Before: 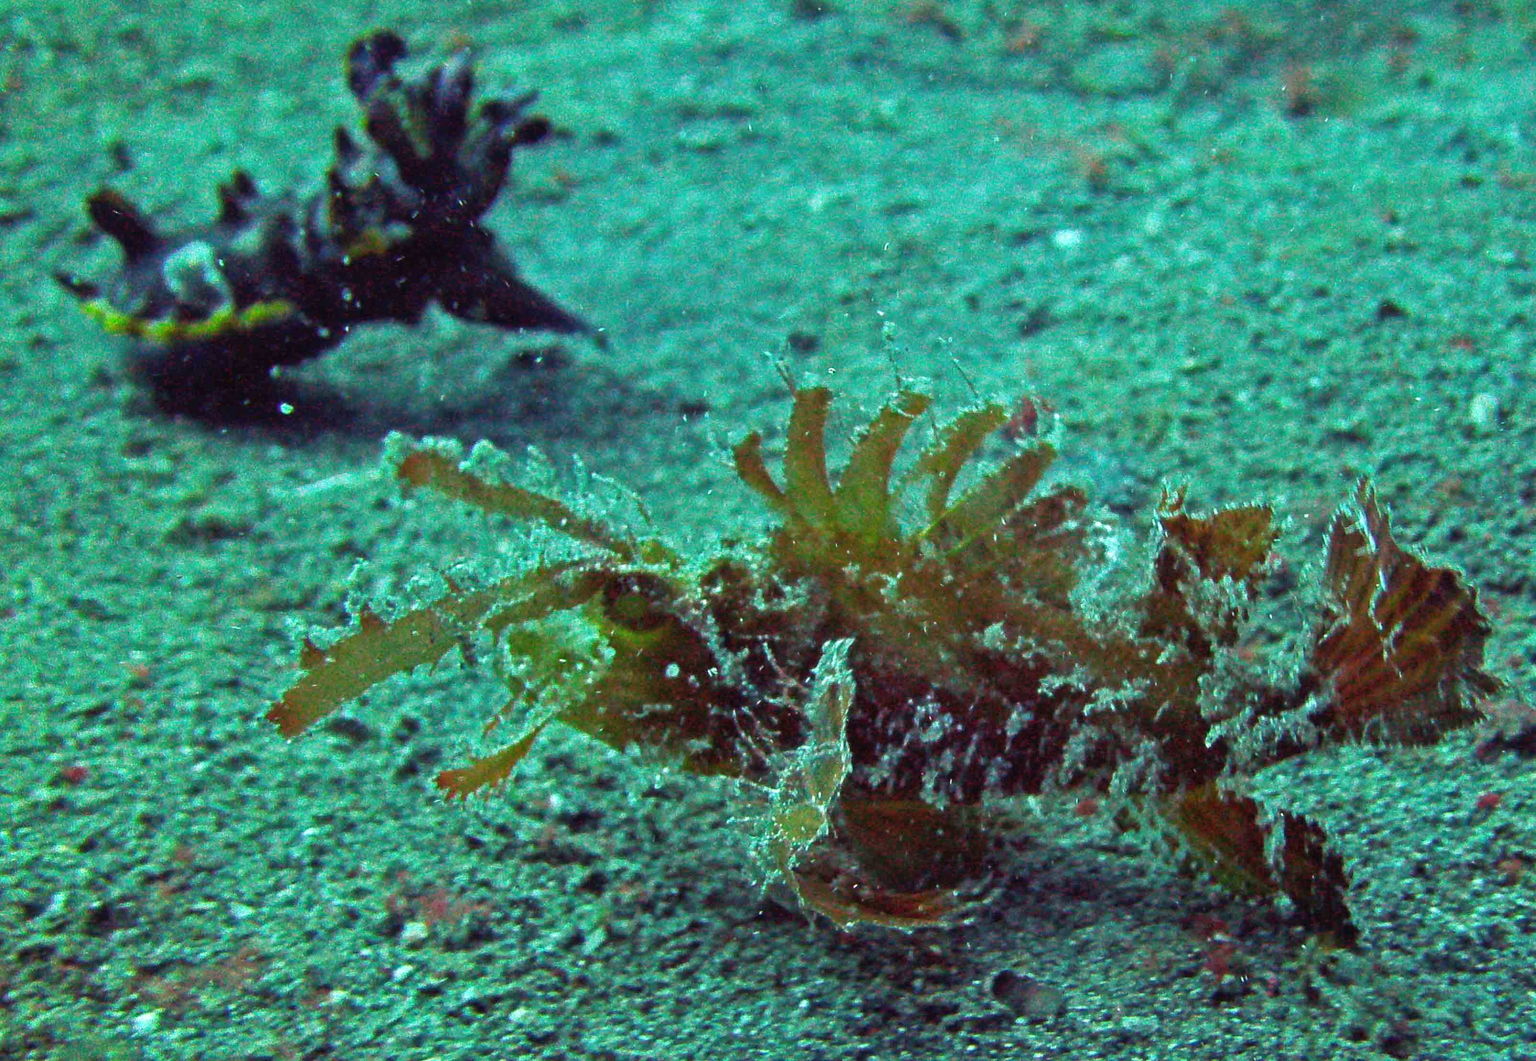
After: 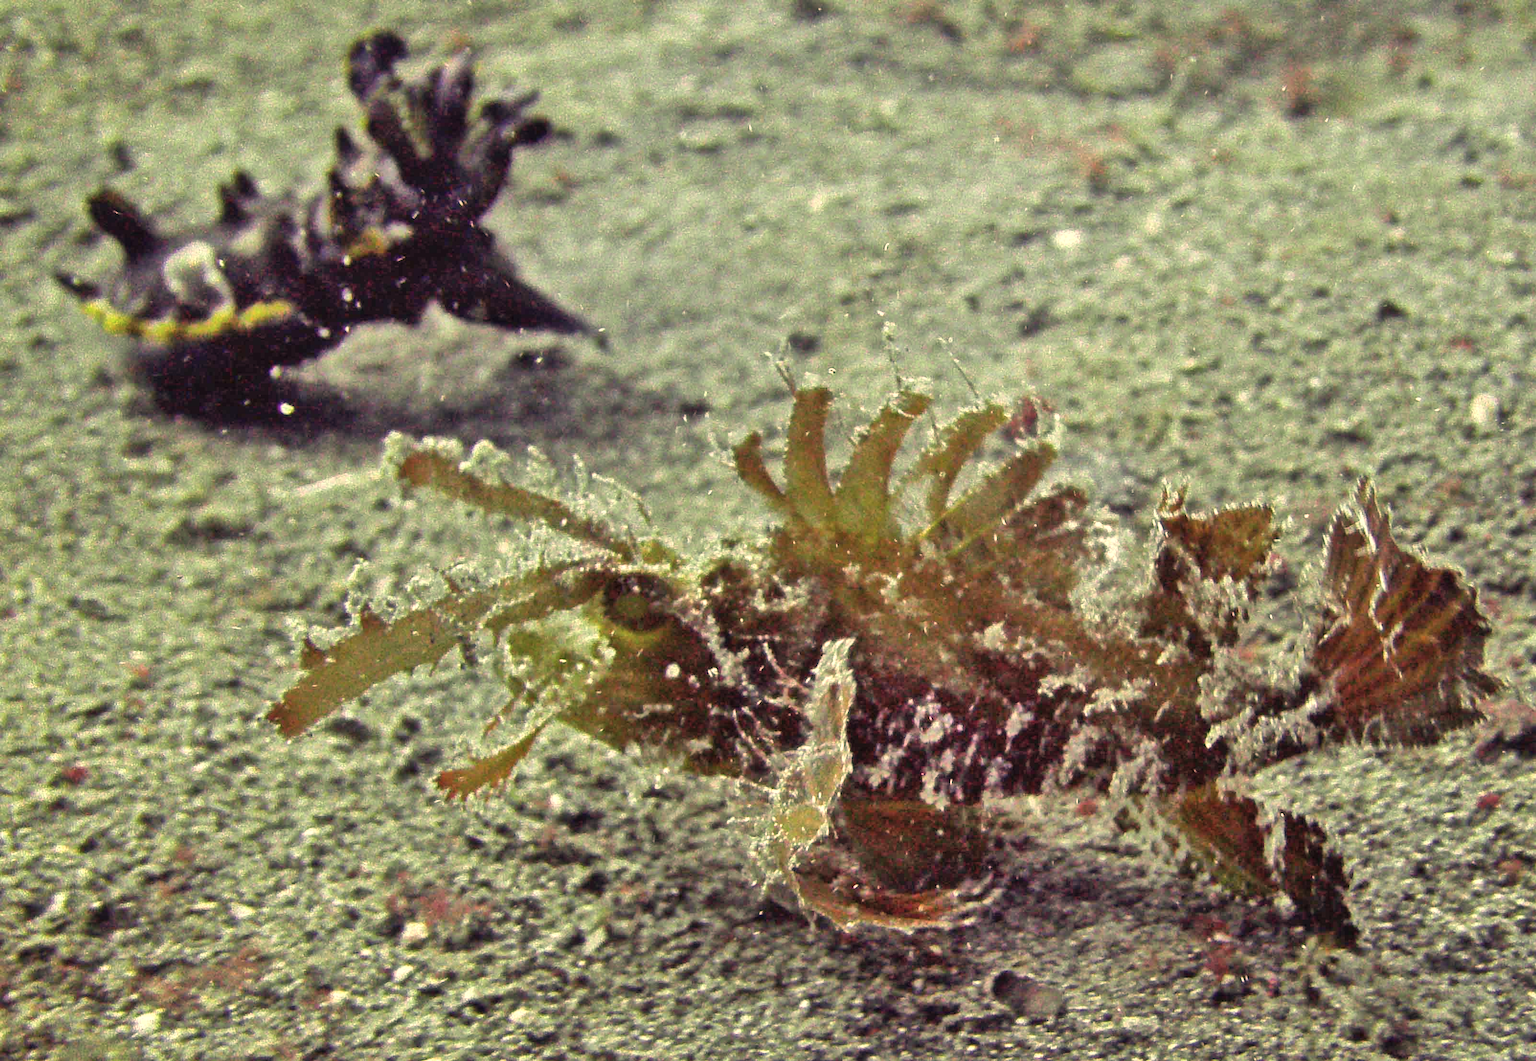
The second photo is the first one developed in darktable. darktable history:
shadows and highlights: radius 113.12, shadows 50.86, white point adjustment 9.14, highlights -3.43, soften with gaussian
color correction: highlights a* 39.38, highlights b* 39.91, saturation 0.693
